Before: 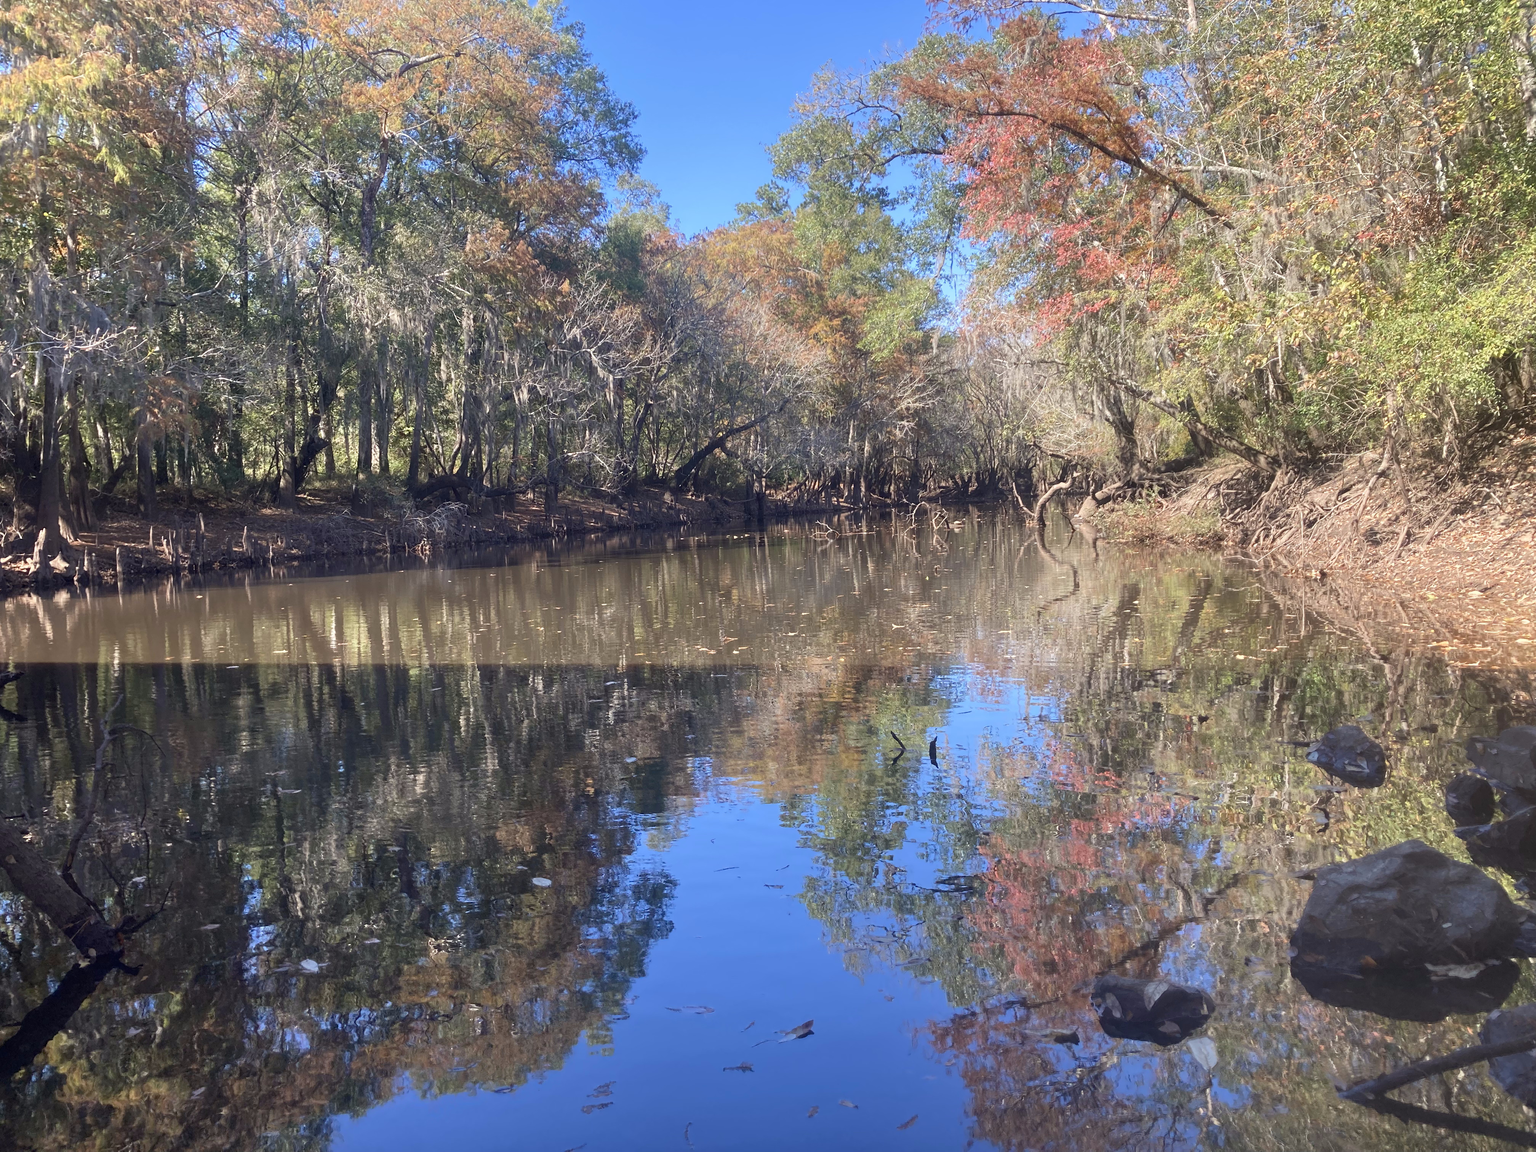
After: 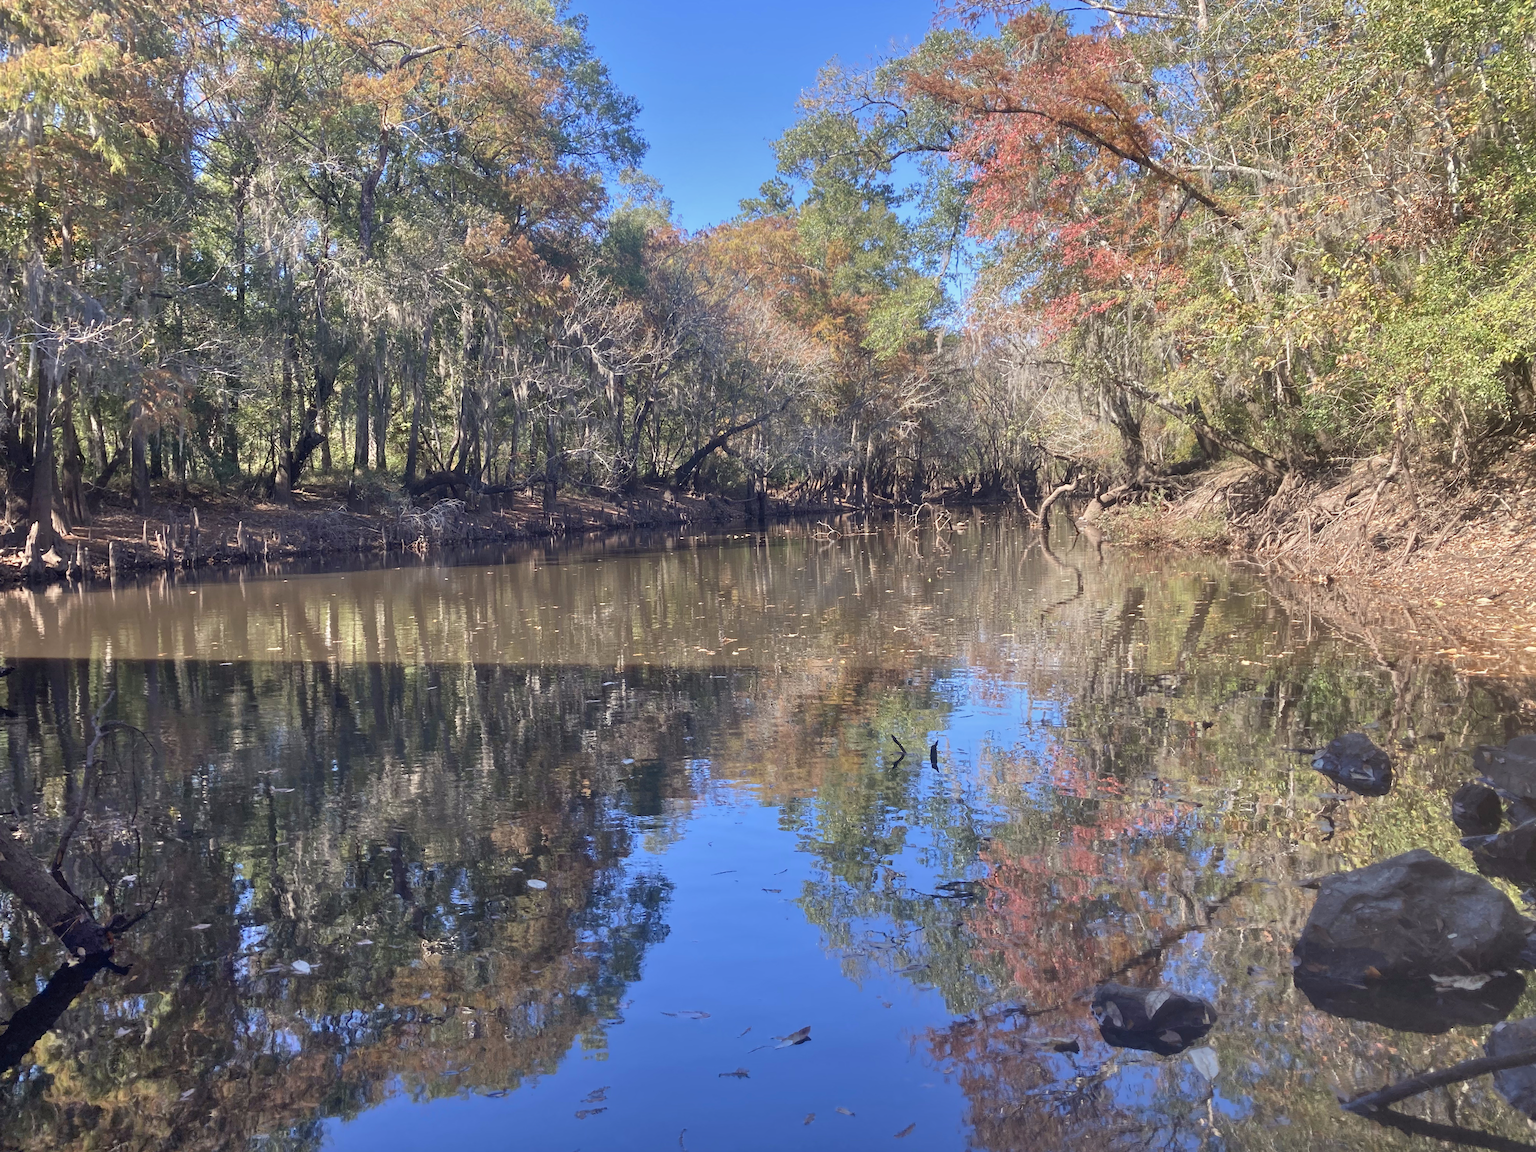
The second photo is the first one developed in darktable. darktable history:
crop and rotate: angle -0.5°
shadows and highlights: highlights color adjustment 0%, soften with gaussian
